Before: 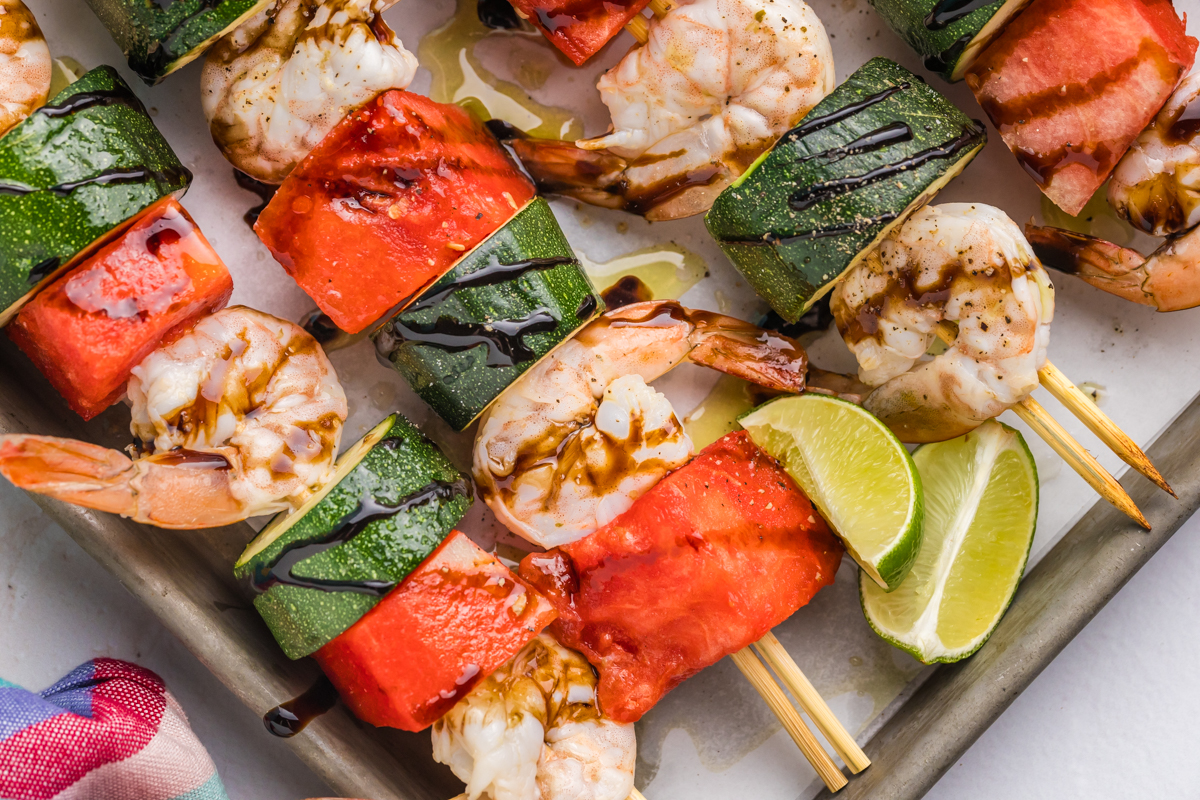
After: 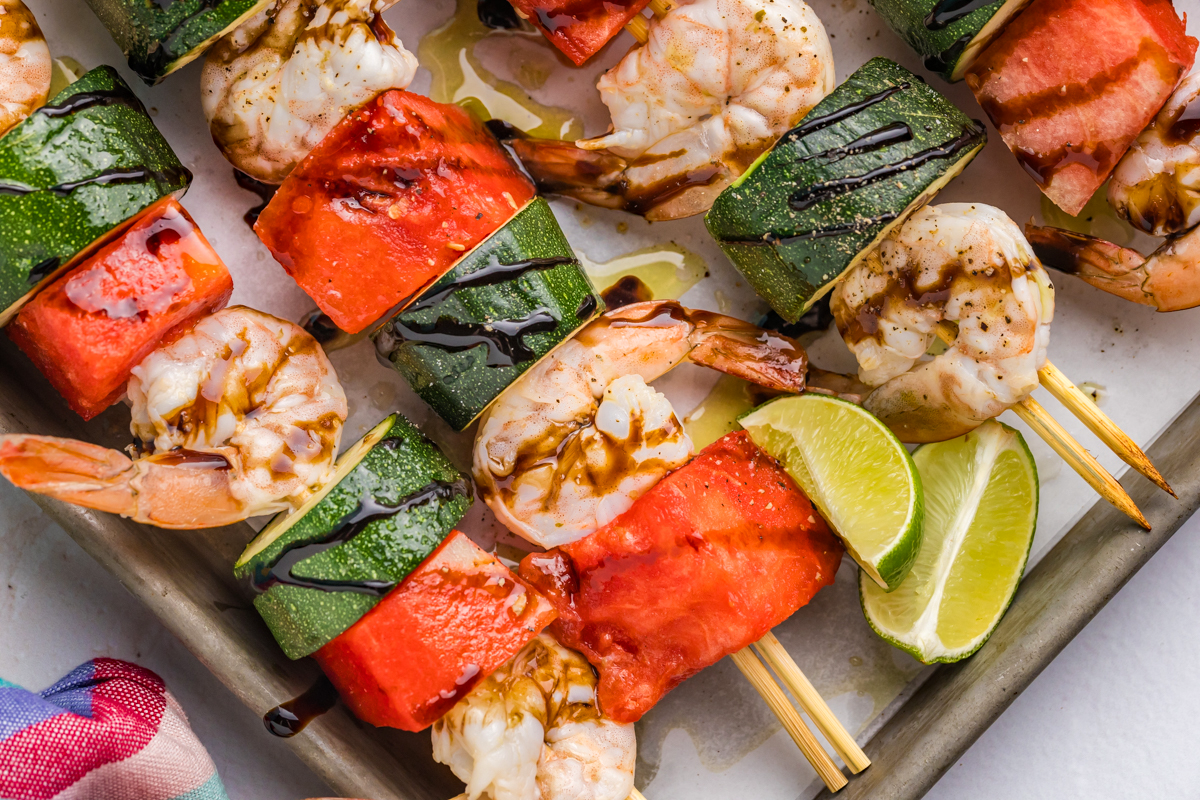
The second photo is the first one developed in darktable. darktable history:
haze removal: on, module defaults
